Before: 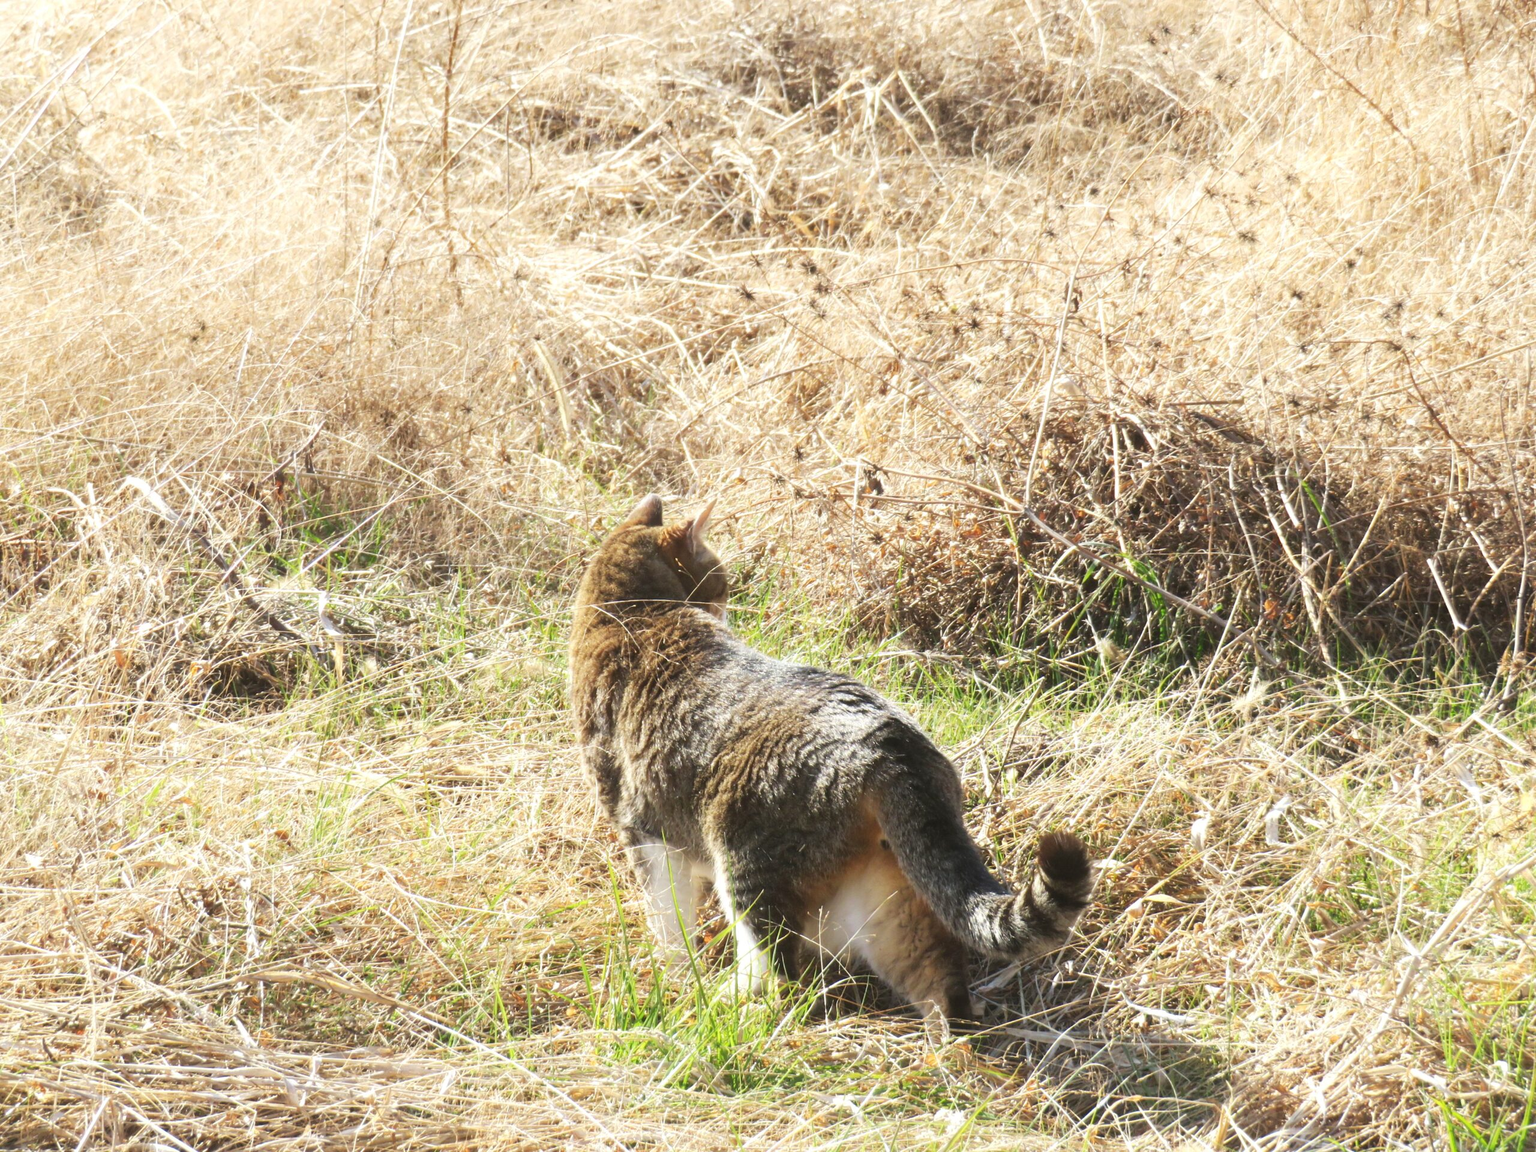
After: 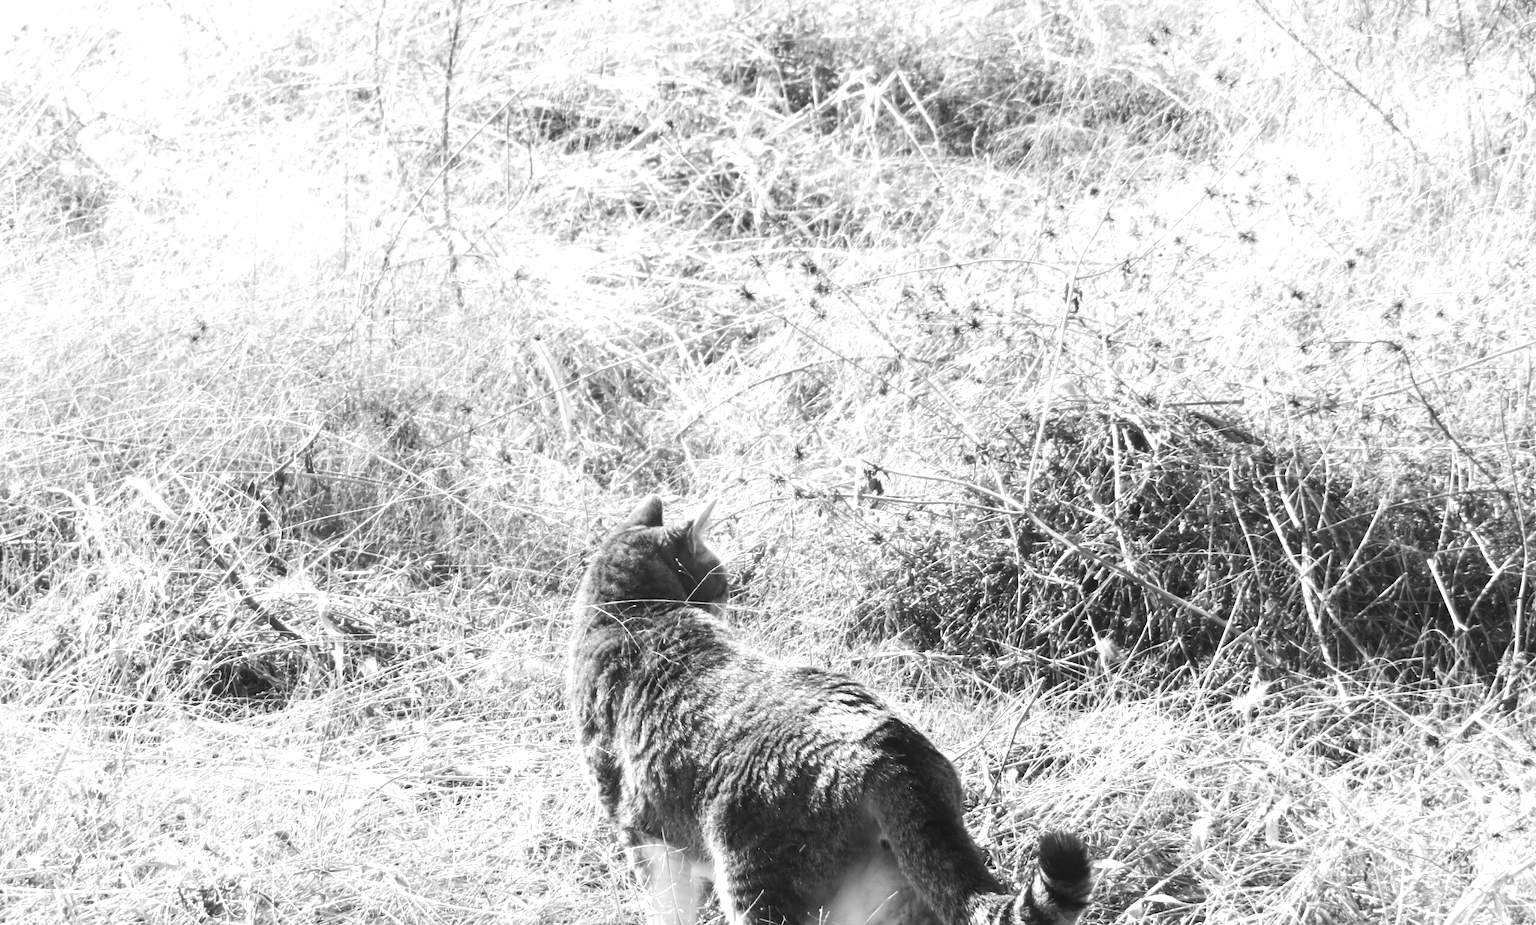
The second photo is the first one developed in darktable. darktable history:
tone equalizer: -8 EV -0.417 EV, -7 EV -0.389 EV, -6 EV -0.333 EV, -5 EV -0.222 EV, -3 EV 0.222 EV, -2 EV 0.333 EV, -1 EV 0.389 EV, +0 EV 0.417 EV, edges refinement/feathering 500, mask exposure compensation -1.57 EV, preserve details no
monochrome: on, module defaults
crop: bottom 19.644%
